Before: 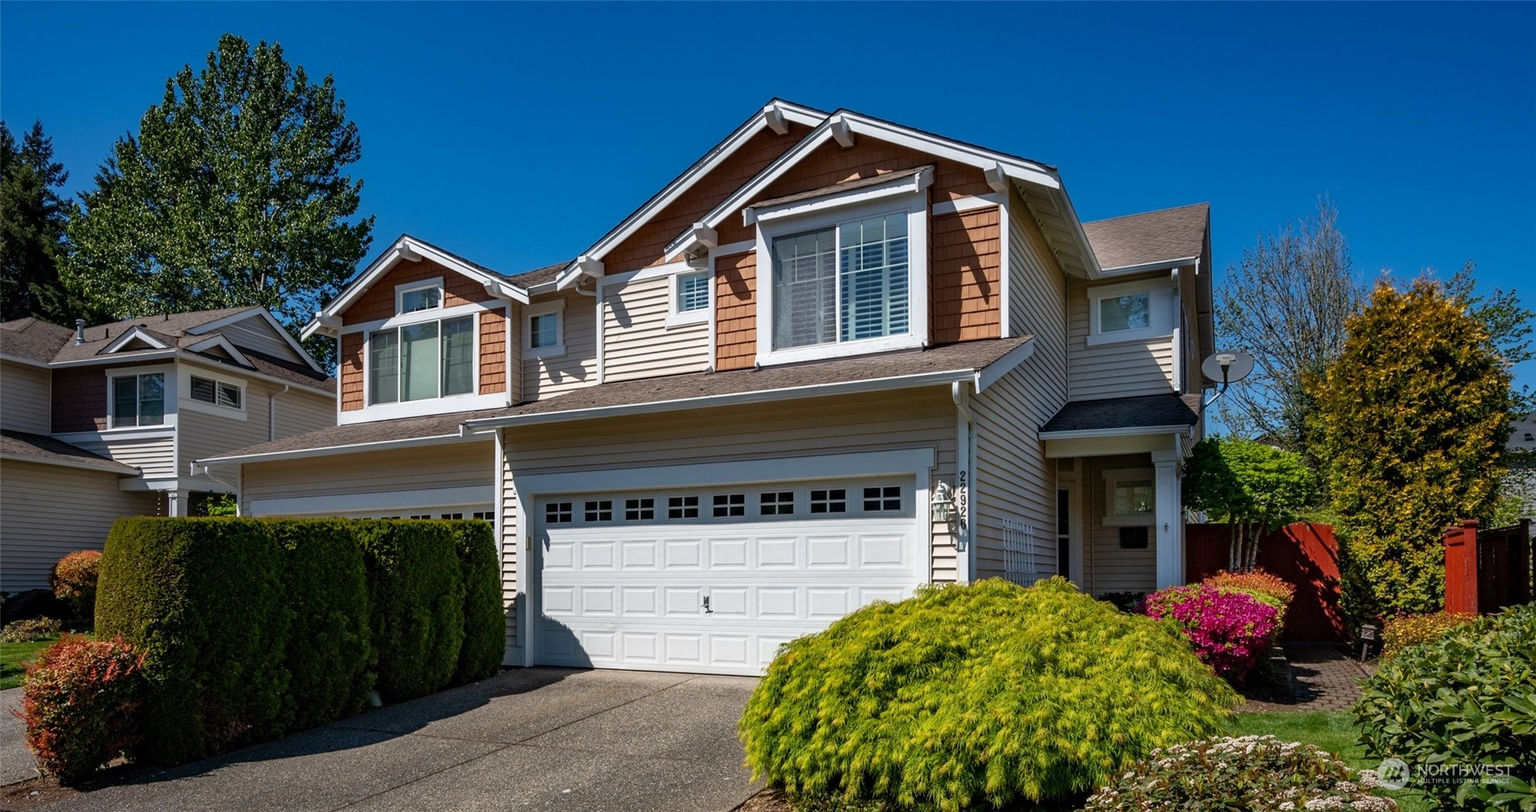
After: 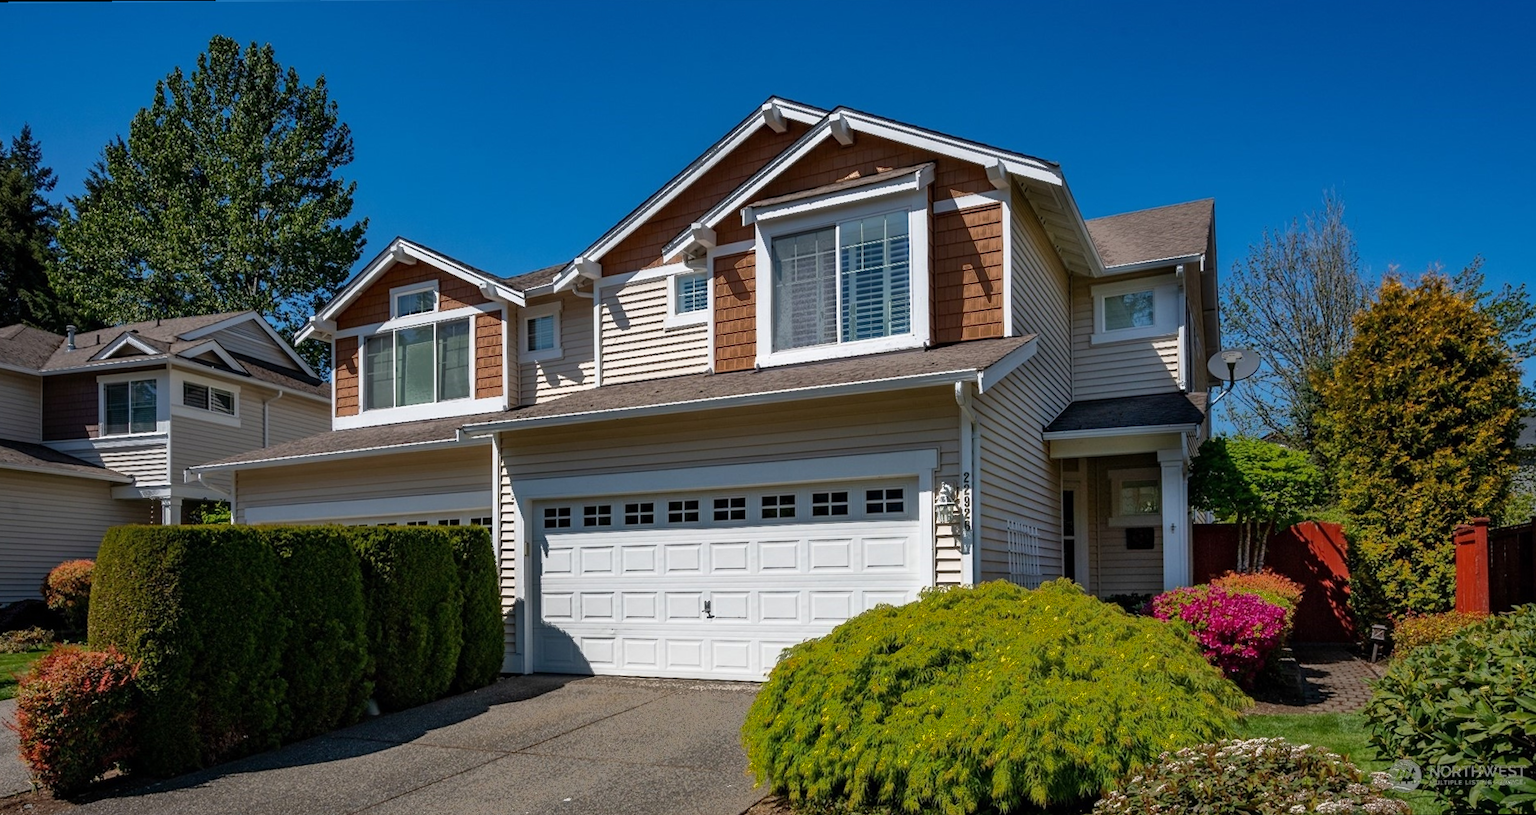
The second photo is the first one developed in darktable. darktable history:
rotate and perspective: rotation -0.45°, automatic cropping original format, crop left 0.008, crop right 0.992, crop top 0.012, crop bottom 0.988
fill light: exposure -0.73 EV, center 0.69, width 2.2
